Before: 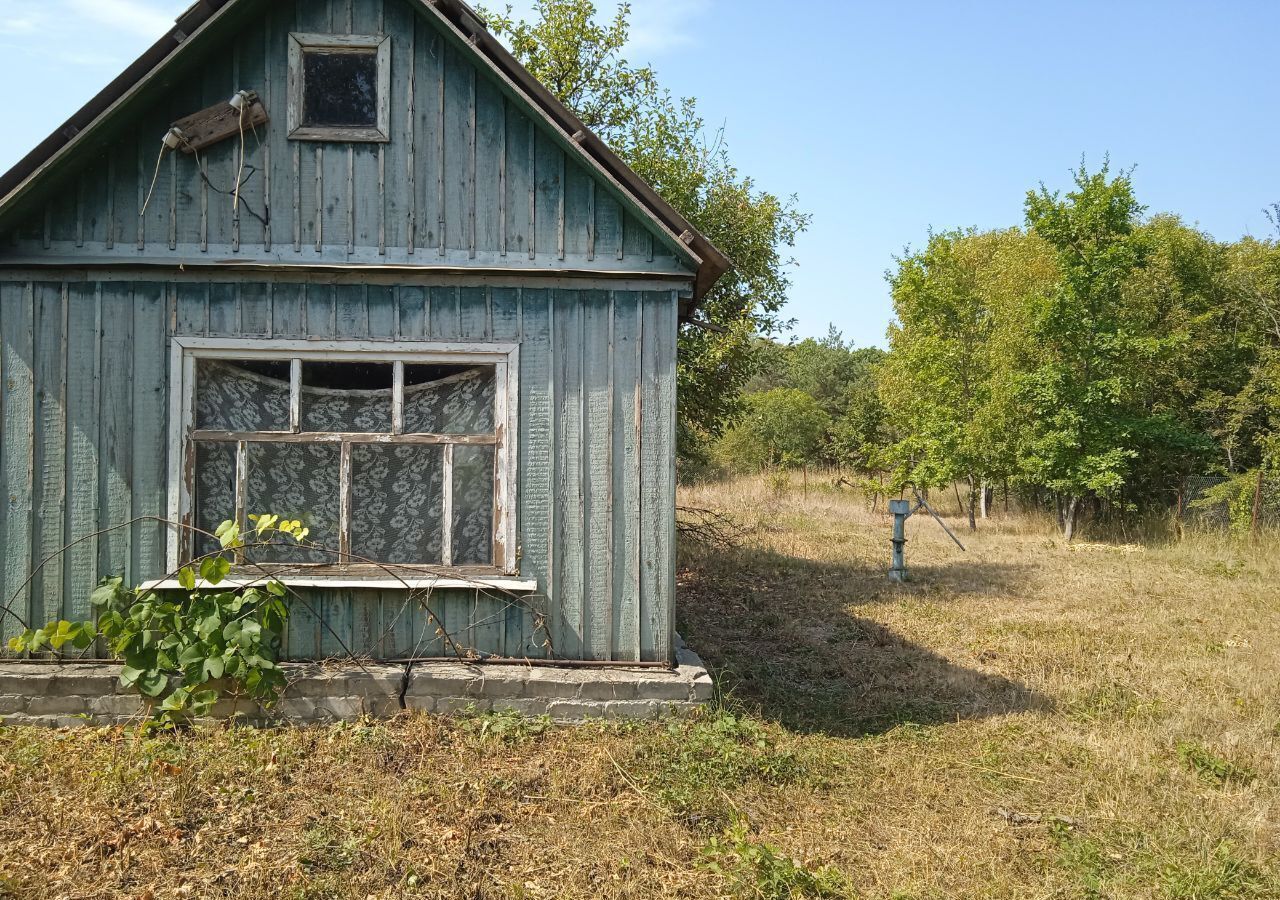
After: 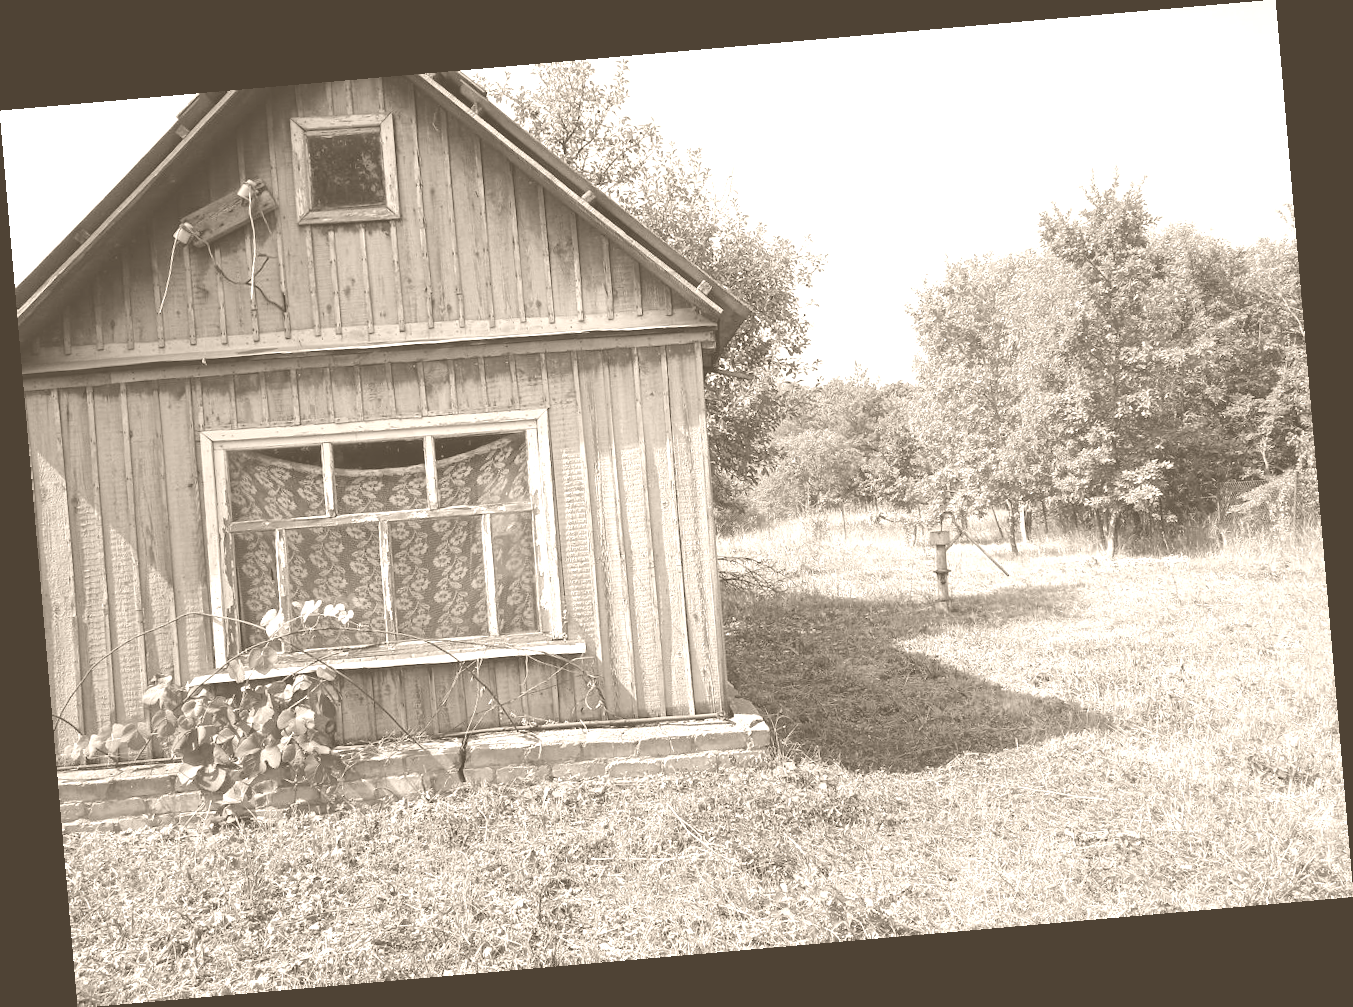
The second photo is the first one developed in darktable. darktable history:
color zones: curves: ch1 [(0.25, 0.61) (0.75, 0.248)]
colorize: hue 34.49°, saturation 35.33%, source mix 100%, version 1
rotate and perspective: rotation -4.98°, automatic cropping off
